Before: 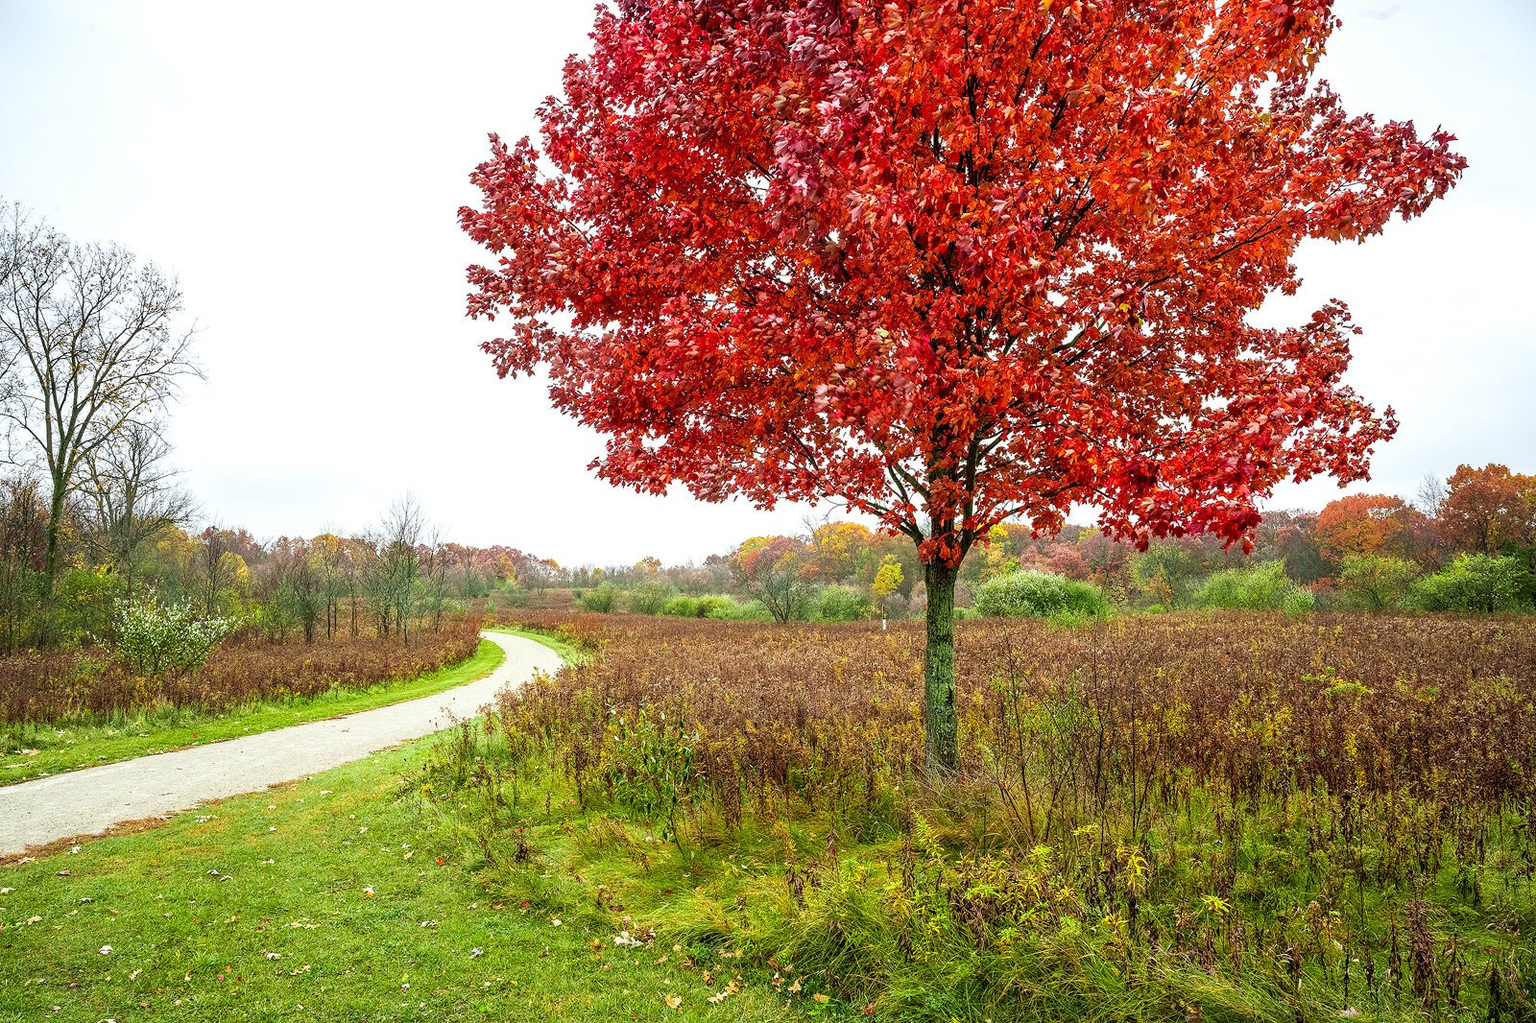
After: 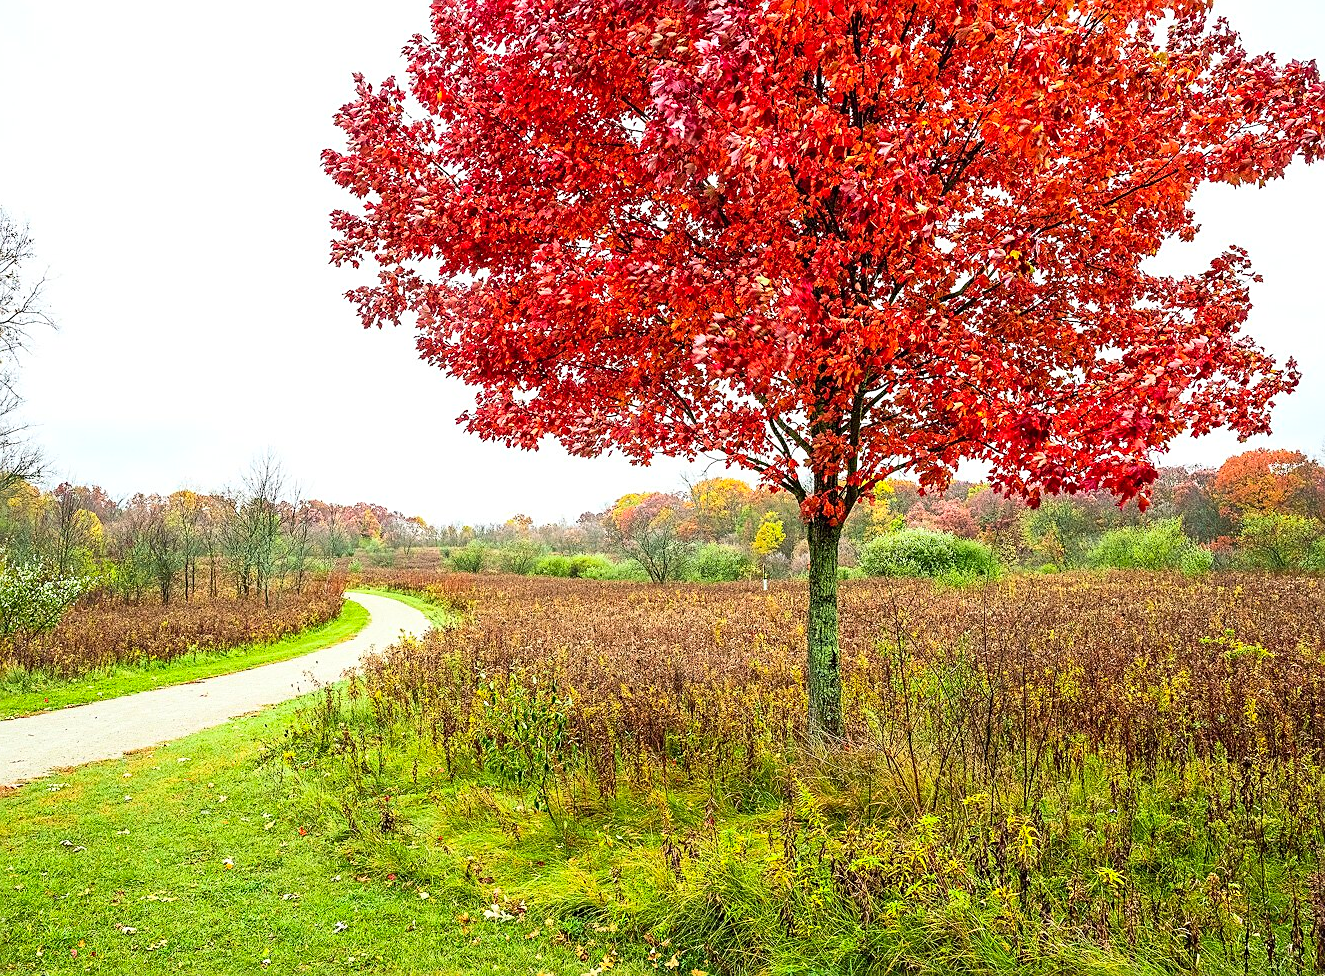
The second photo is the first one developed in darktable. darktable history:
contrast brightness saturation: contrast 0.2, brightness 0.16, saturation 0.22
crop: left 9.807%, top 6.259%, right 7.334%, bottom 2.177%
sharpen: on, module defaults
